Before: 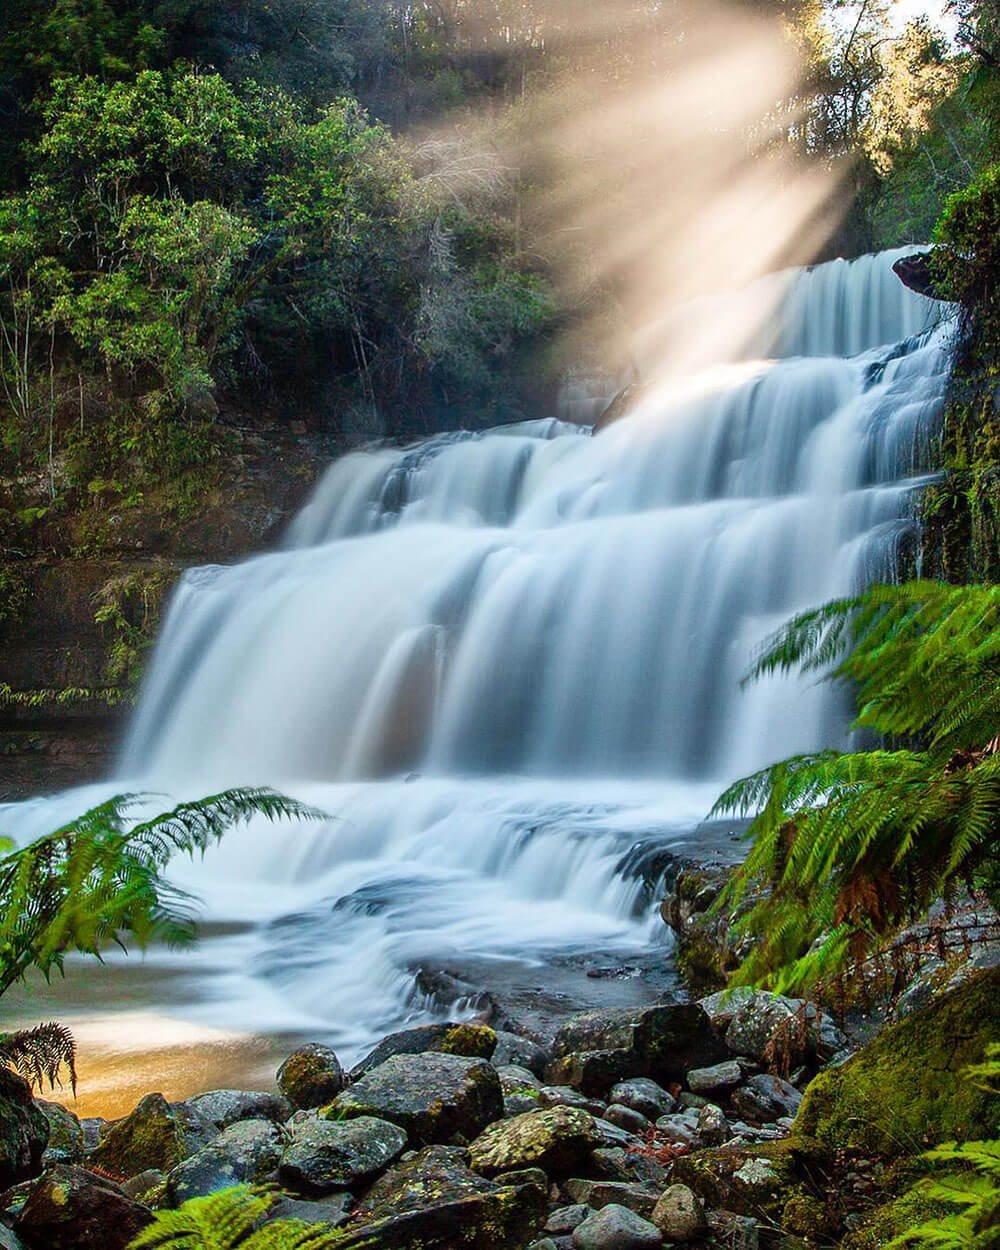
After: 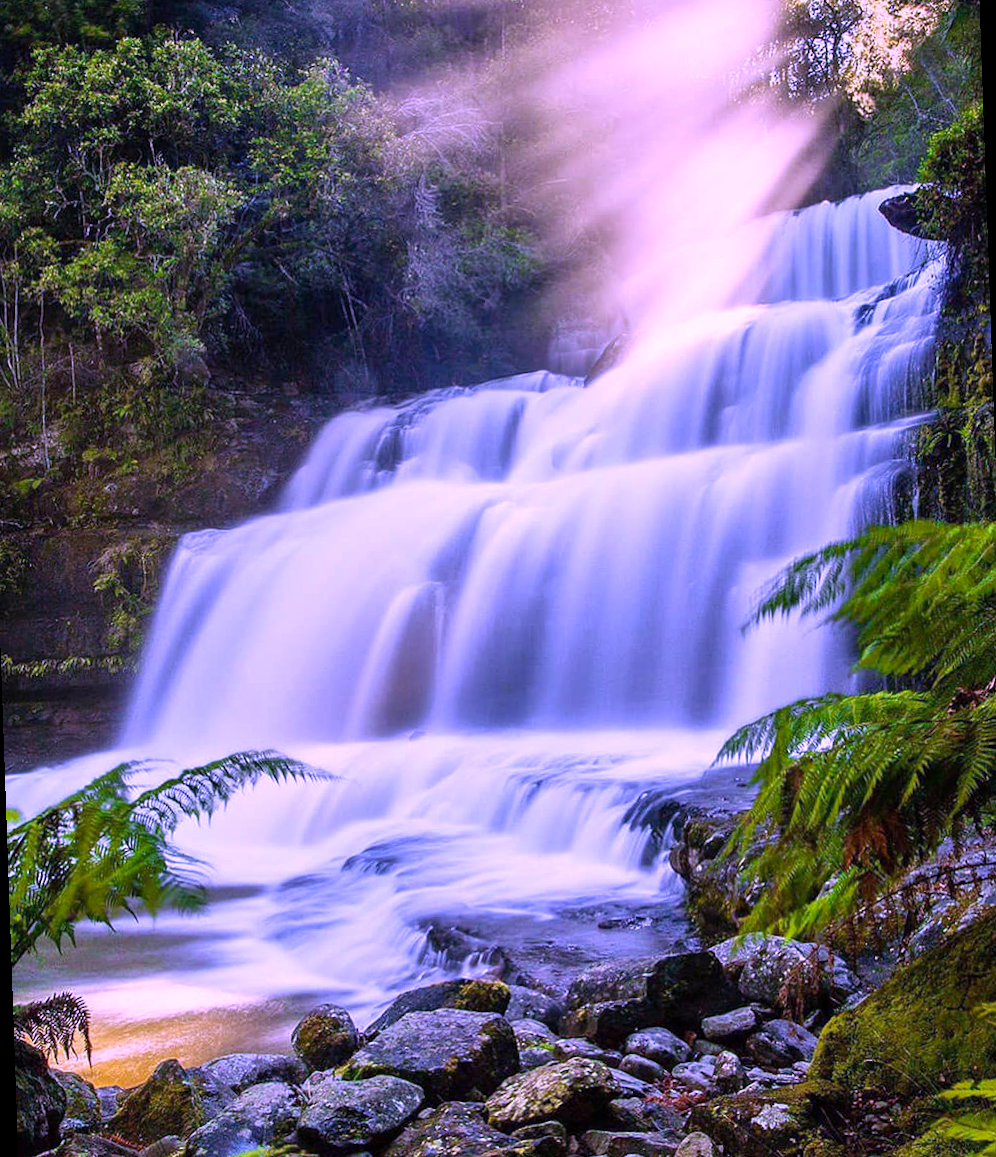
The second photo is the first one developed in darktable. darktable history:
rotate and perspective: rotation -2°, crop left 0.022, crop right 0.978, crop top 0.049, crop bottom 0.951
color correction: highlights a* 11.96, highlights b* 11.58
white balance: red 0.98, blue 1.61
